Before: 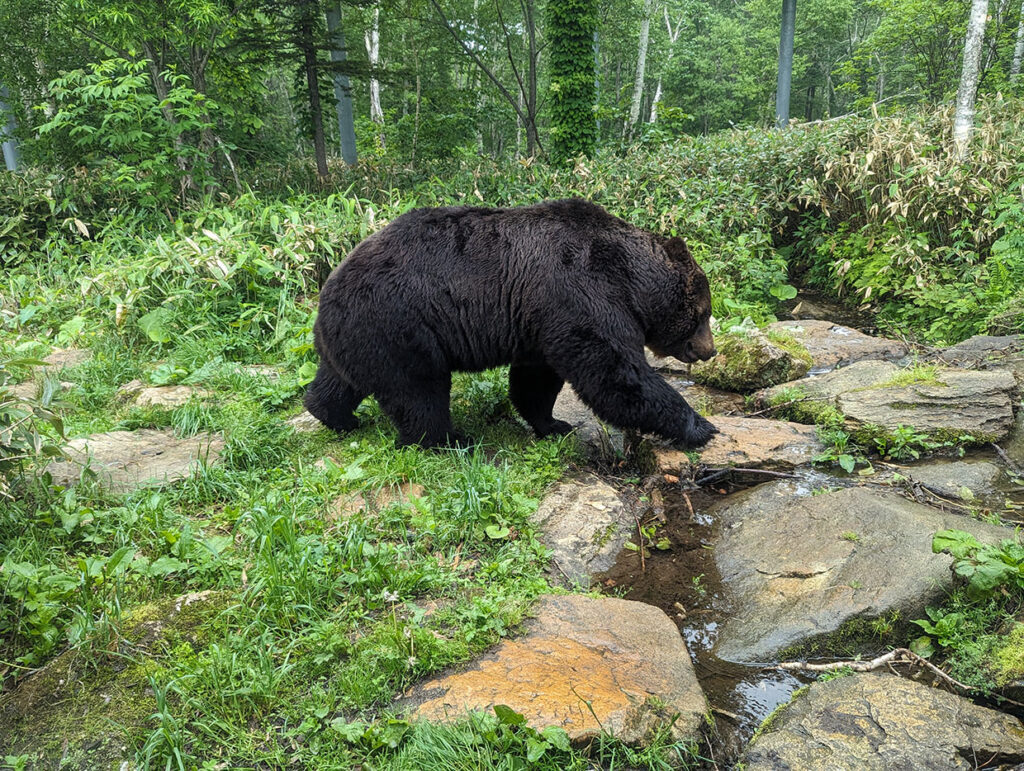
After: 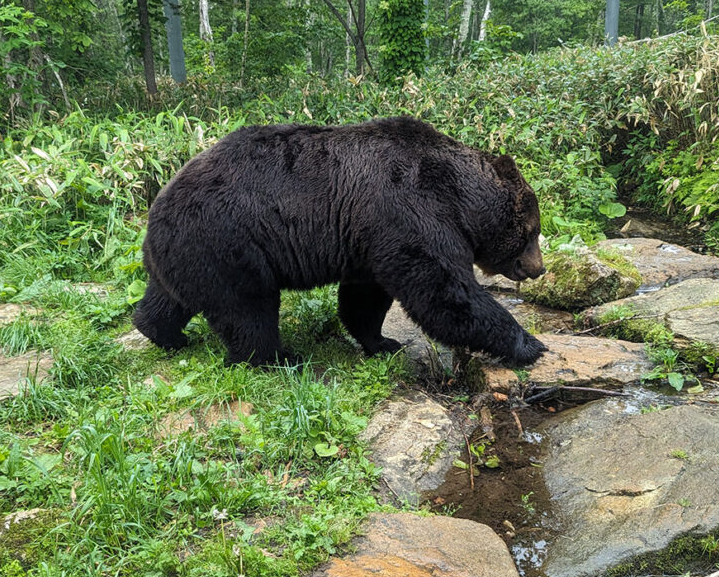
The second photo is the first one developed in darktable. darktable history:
crop and rotate: left 16.781%, top 10.677%, right 12.909%, bottom 14.455%
